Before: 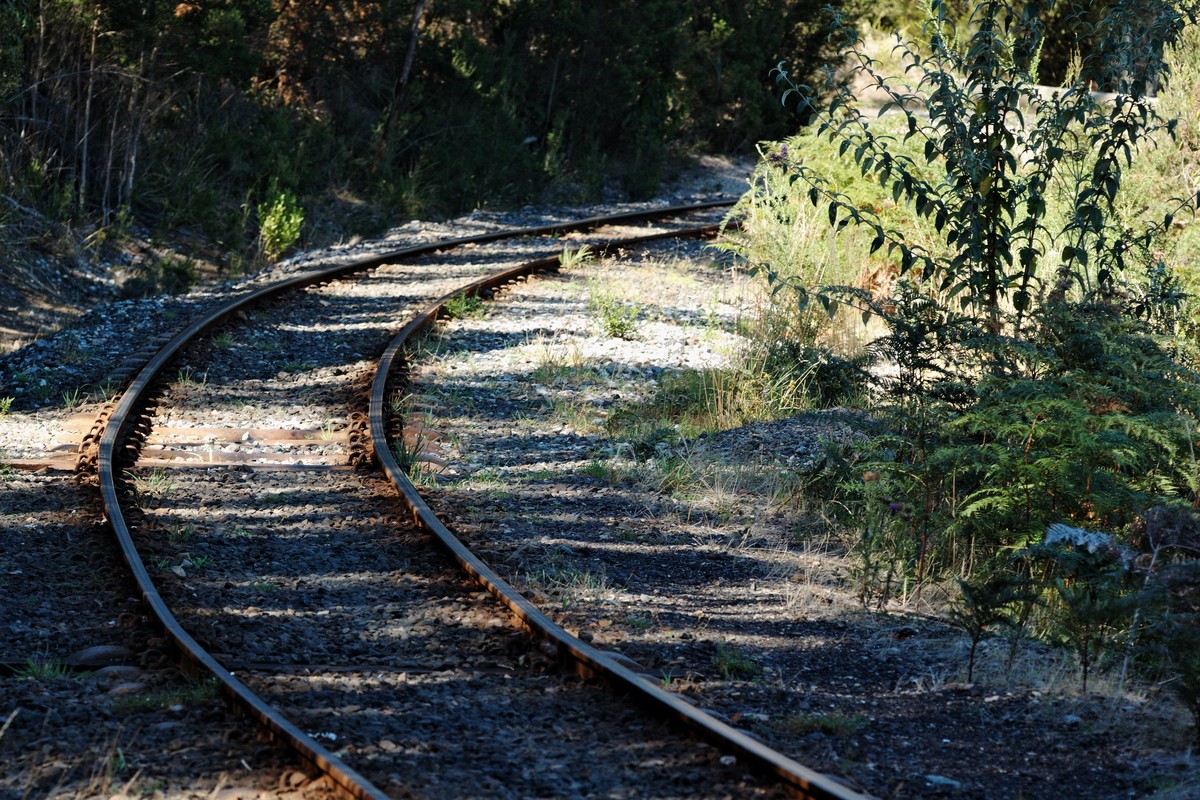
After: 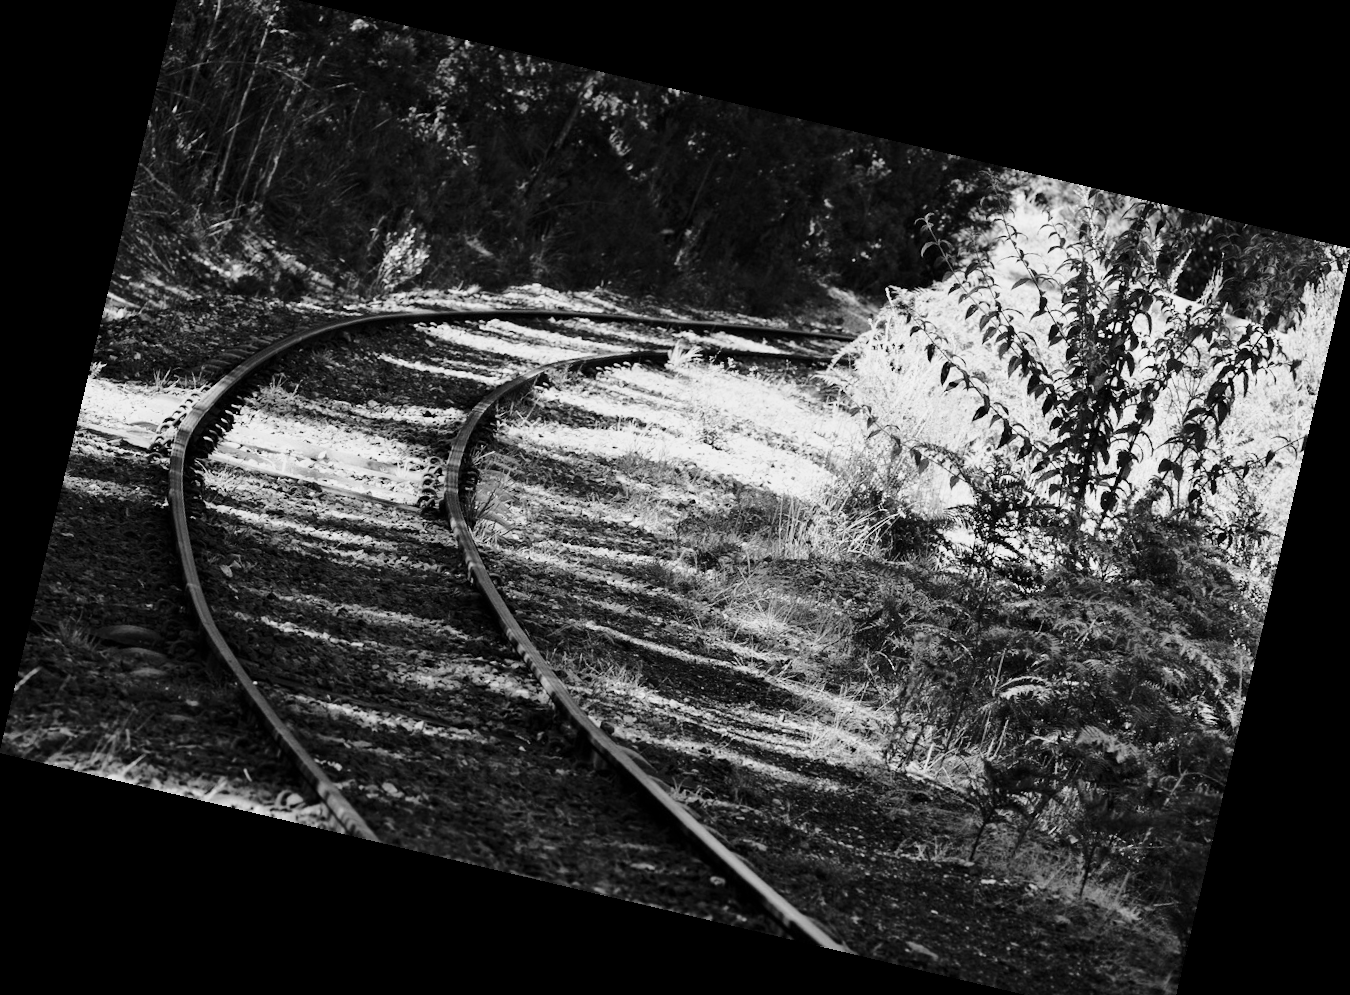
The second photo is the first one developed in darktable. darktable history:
crop and rotate: top 2.479%, bottom 3.018%
exposure: compensate highlight preservation false
monochrome: a -71.75, b 75.82
rotate and perspective: rotation 13.27°, automatic cropping off
white balance: red 0.978, blue 0.999
base curve: curves: ch0 [(0, 0) (0.028, 0.03) (0.121, 0.232) (0.46, 0.748) (0.859, 0.968) (1, 1)], preserve colors none
